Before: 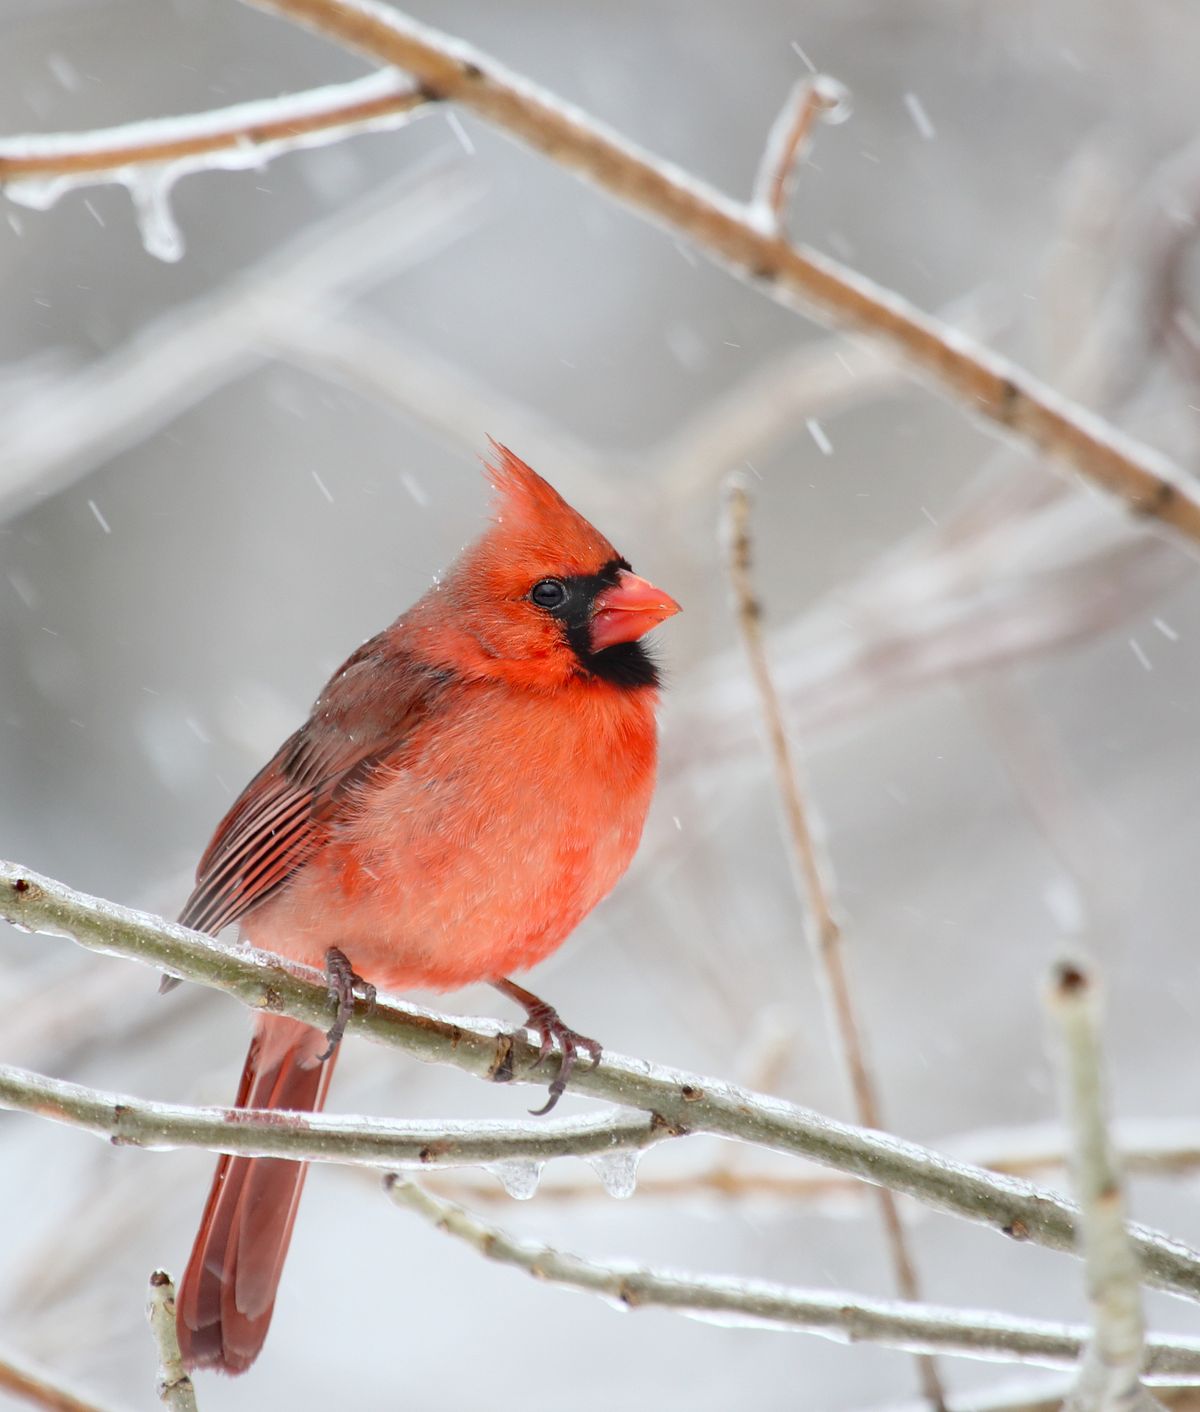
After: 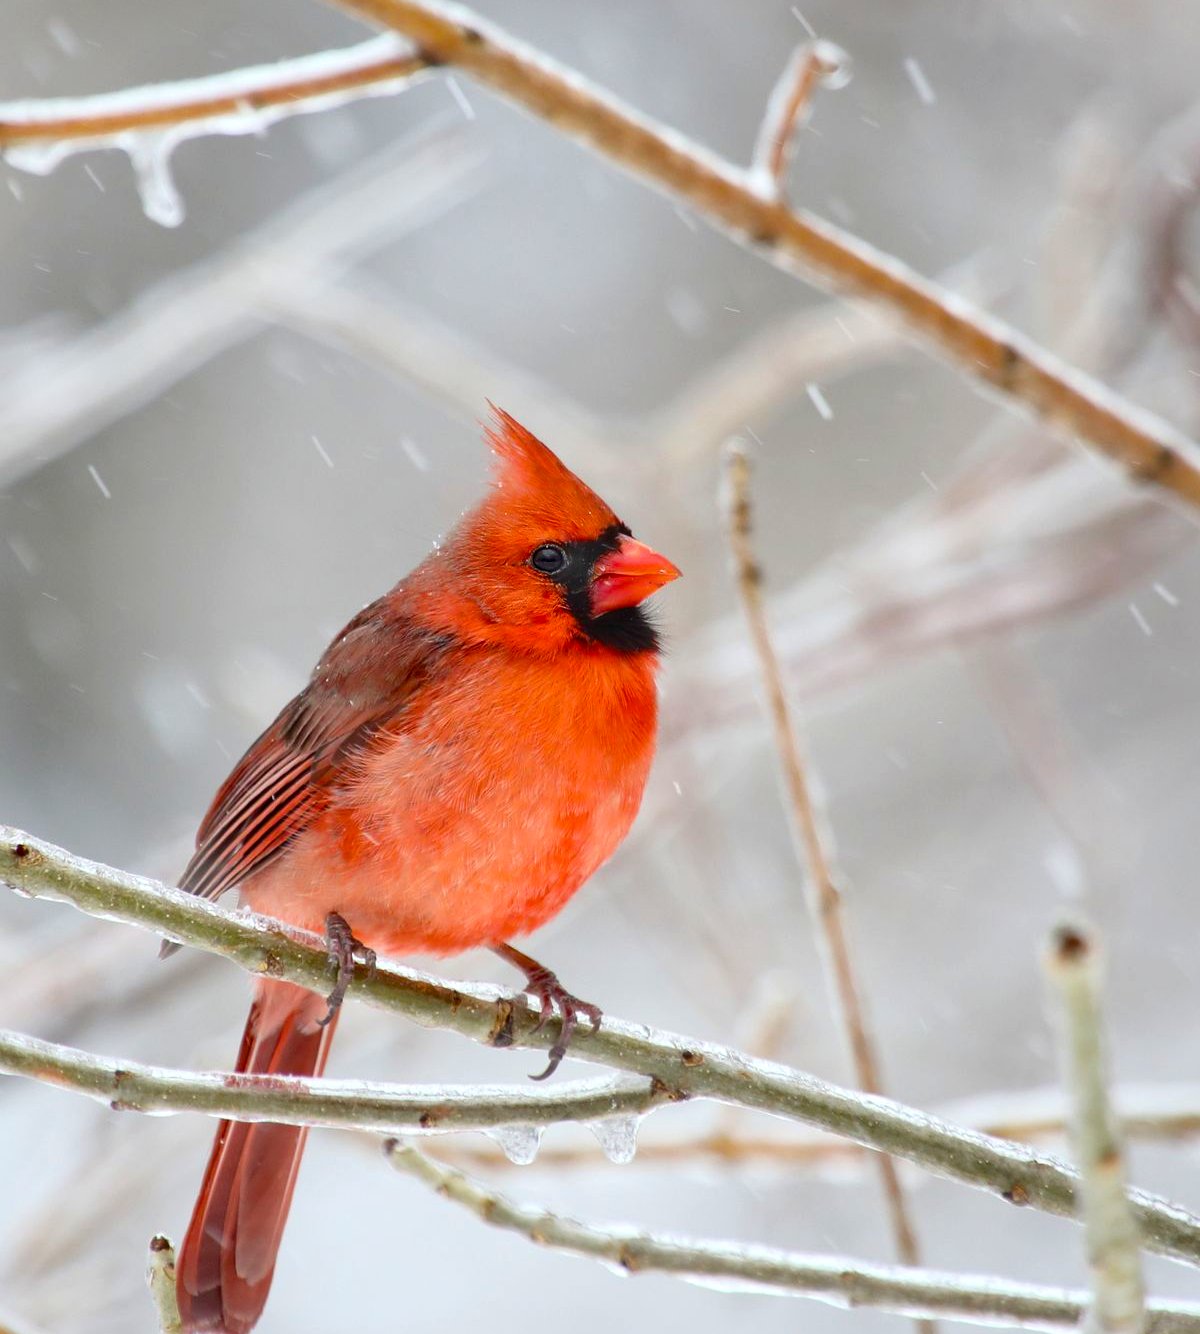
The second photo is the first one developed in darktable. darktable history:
crop and rotate: top 2.479%, bottom 3.018%
color balance rgb: perceptual saturation grading › global saturation 25%, global vibrance 20%
local contrast: mode bilateral grid, contrast 20, coarseness 50, detail 120%, midtone range 0.2
